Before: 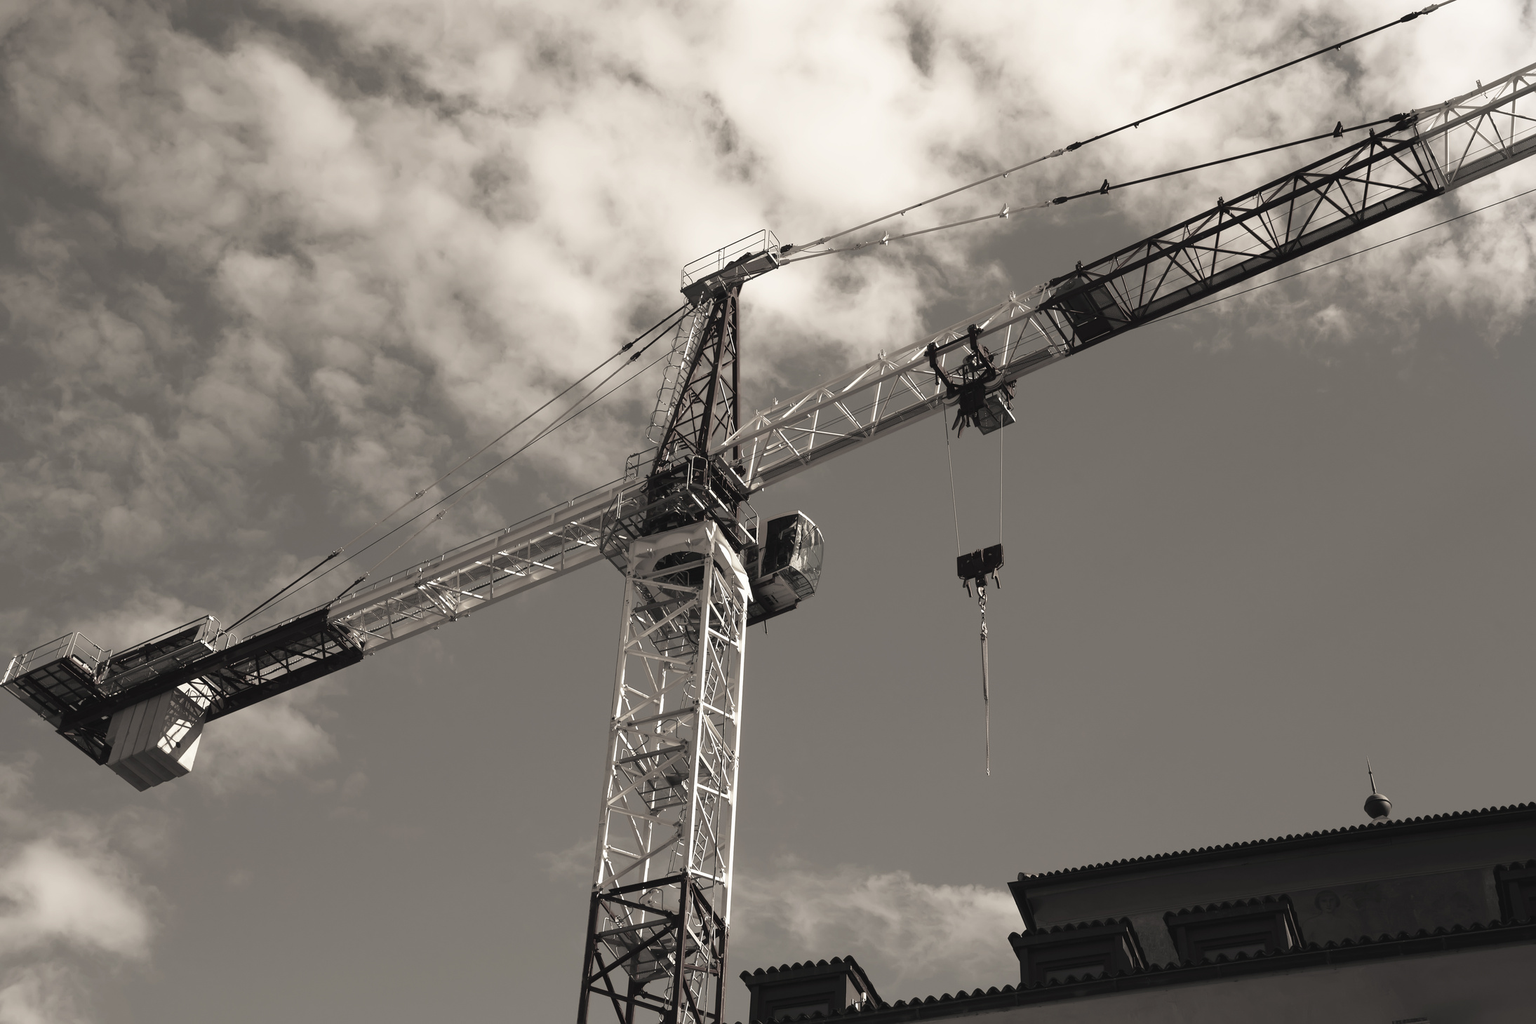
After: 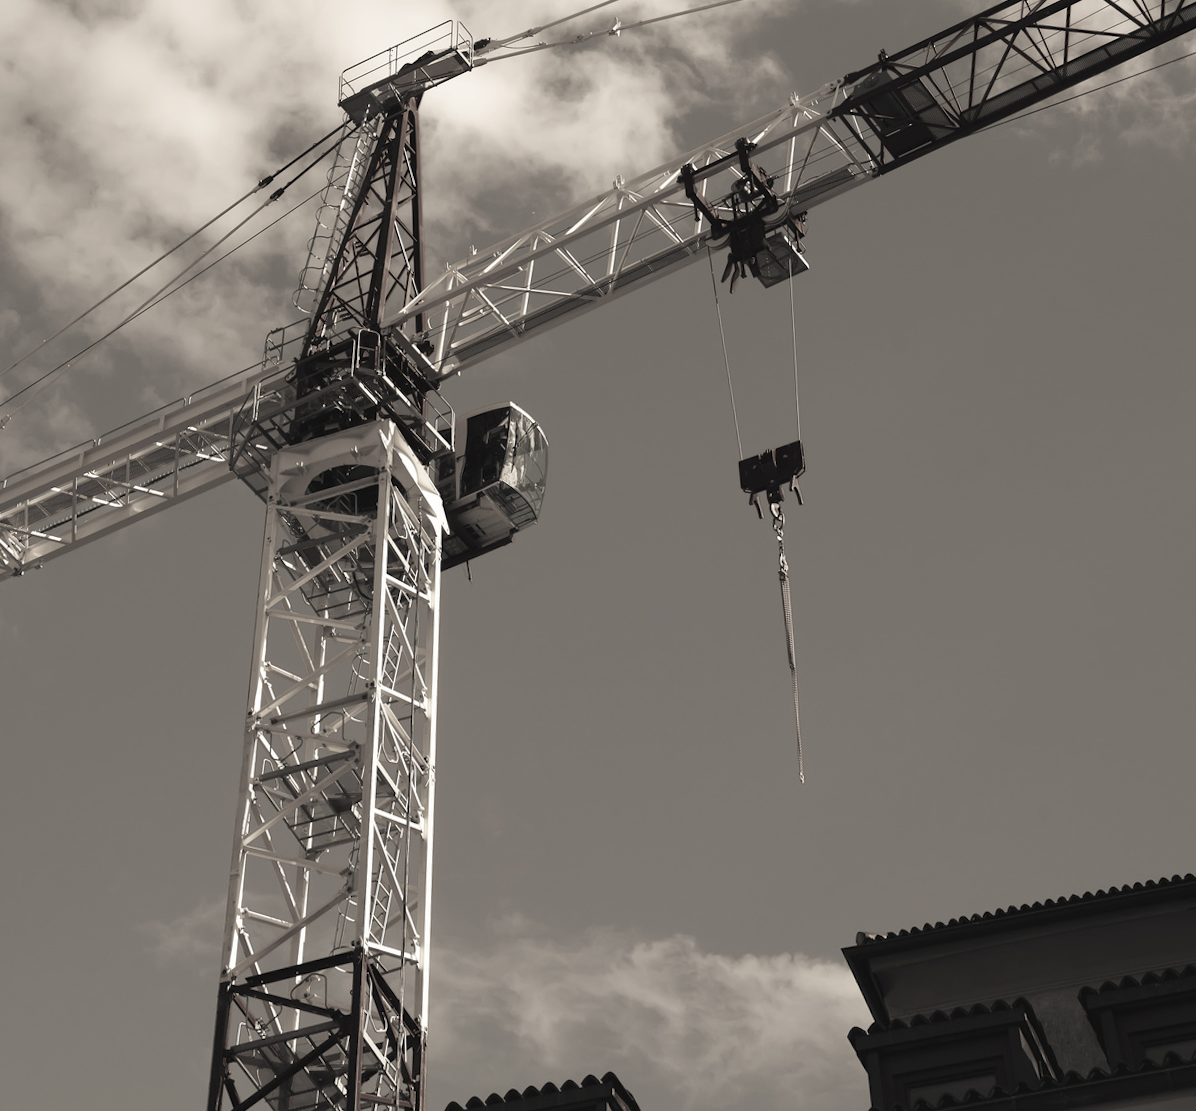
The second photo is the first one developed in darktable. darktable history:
rotate and perspective: rotation -1.68°, lens shift (vertical) -0.146, crop left 0.049, crop right 0.912, crop top 0.032, crop bottom 0.96
crop and rotate: left 28.256%, top 17.734%, right 12.656%, bottom 3.573%
